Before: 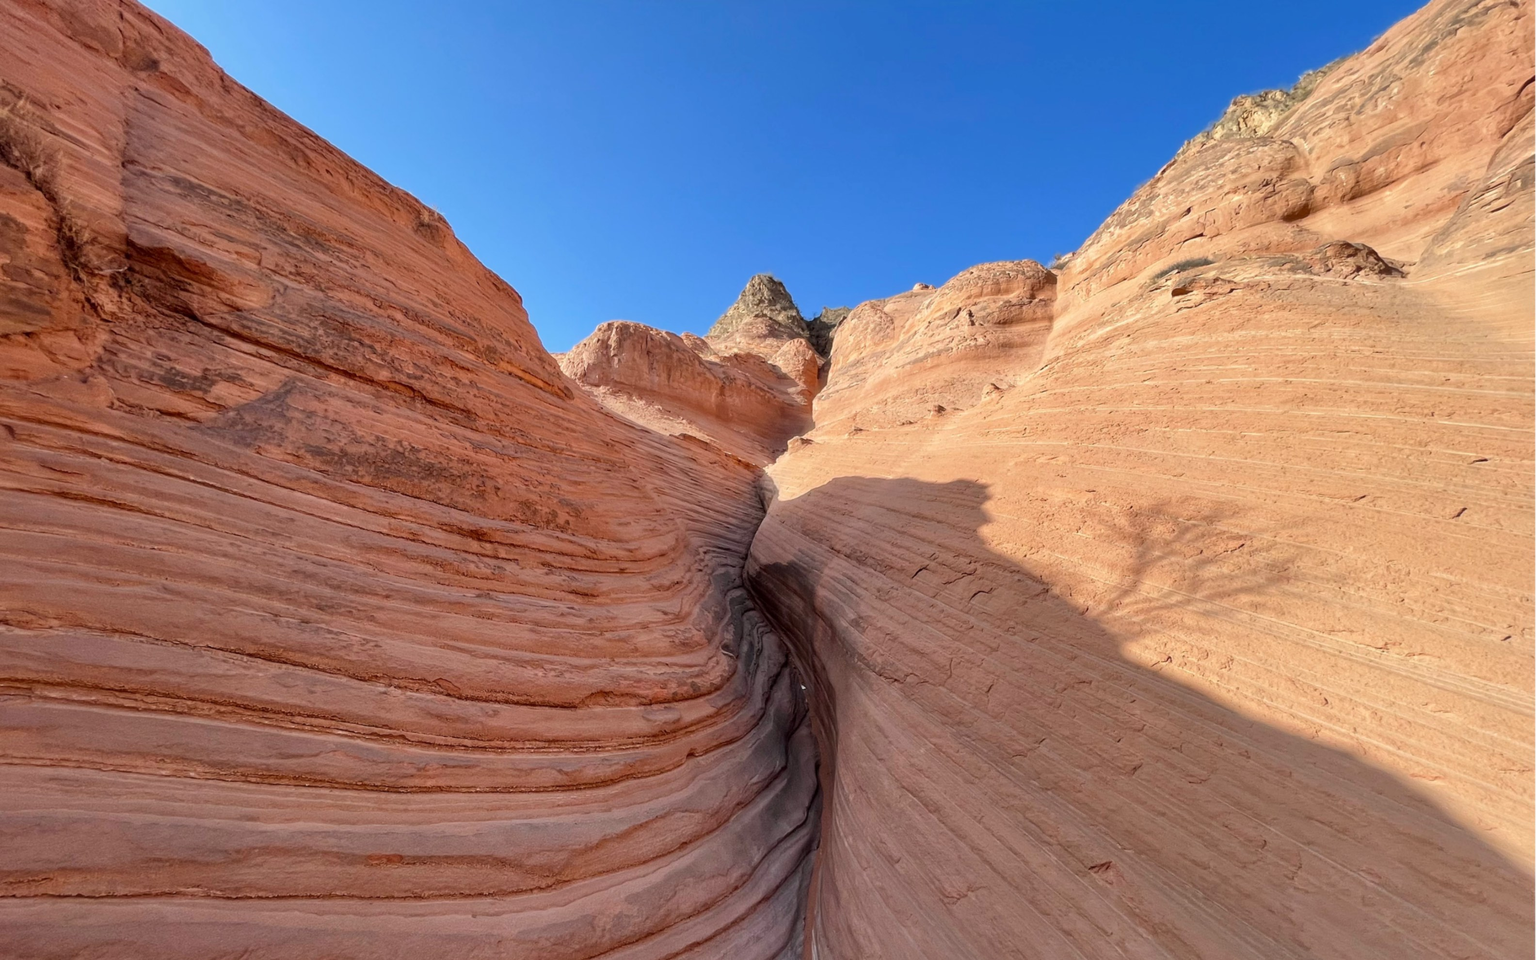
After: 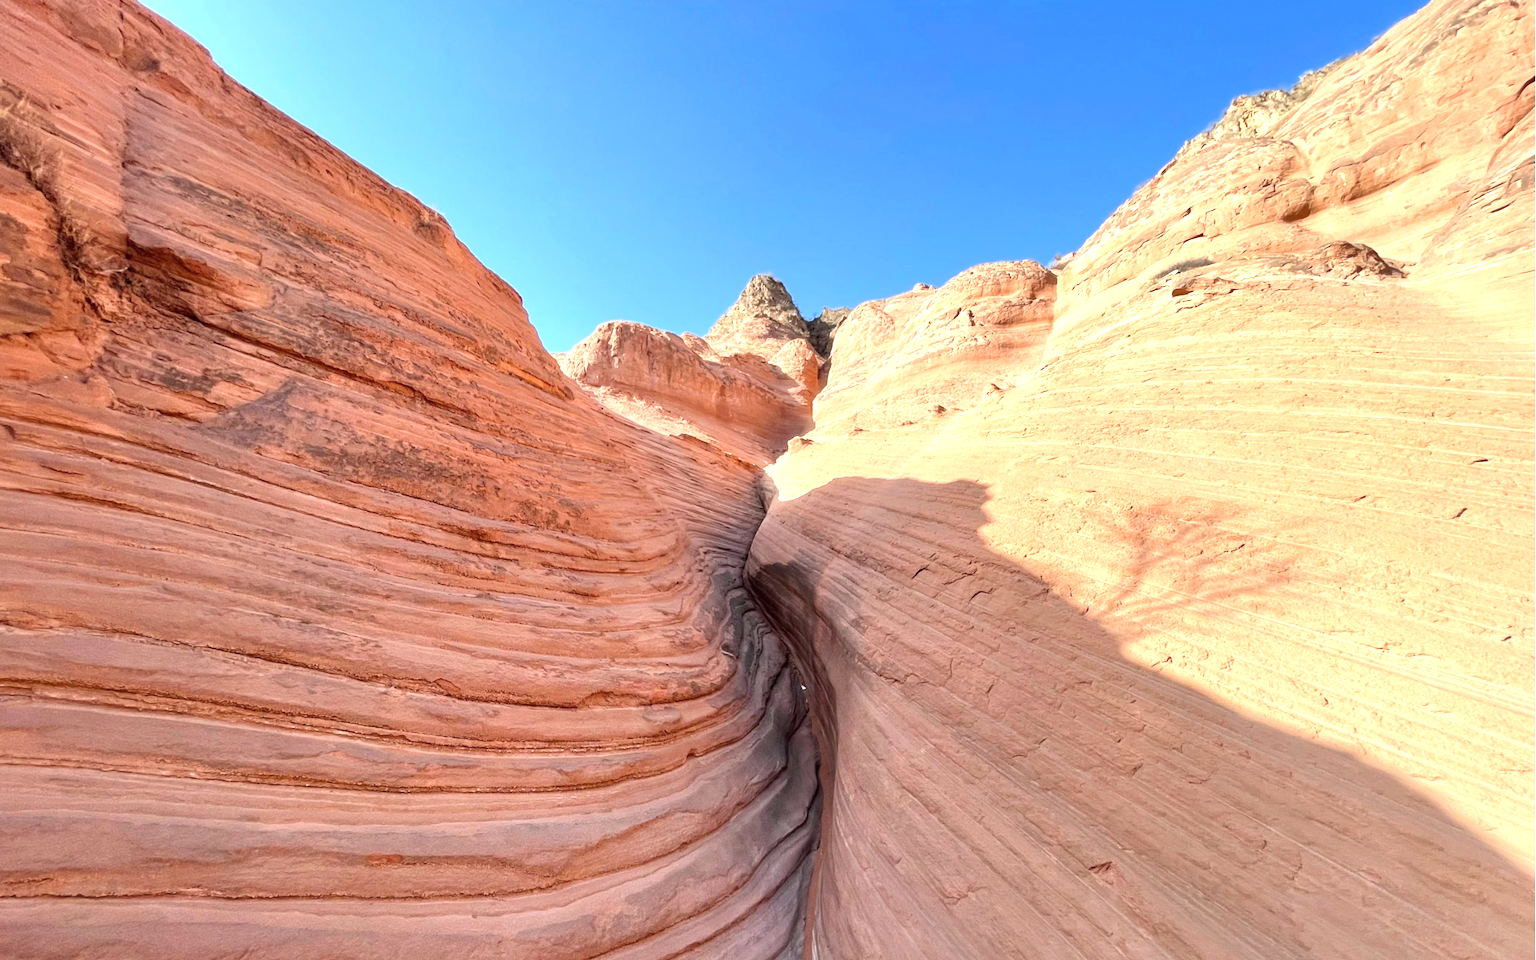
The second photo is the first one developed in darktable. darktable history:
exposure: black level correction 0, exposure 1 EV, compensate highlight preservation false
contrast brightness saturation: saturation -0.046
